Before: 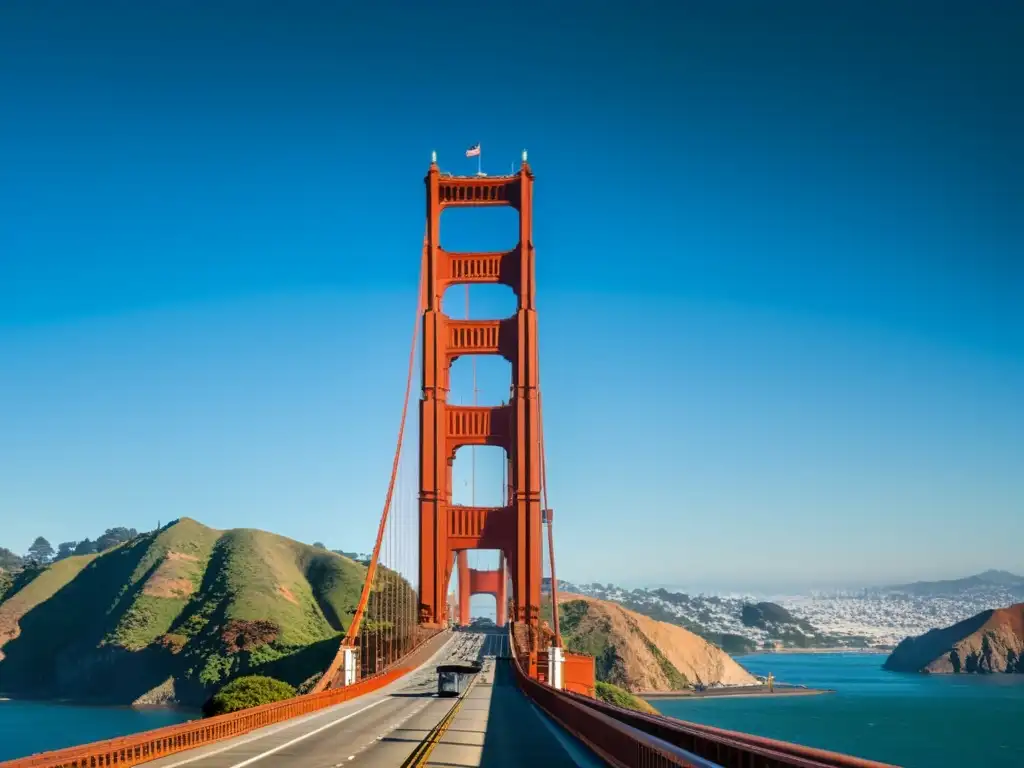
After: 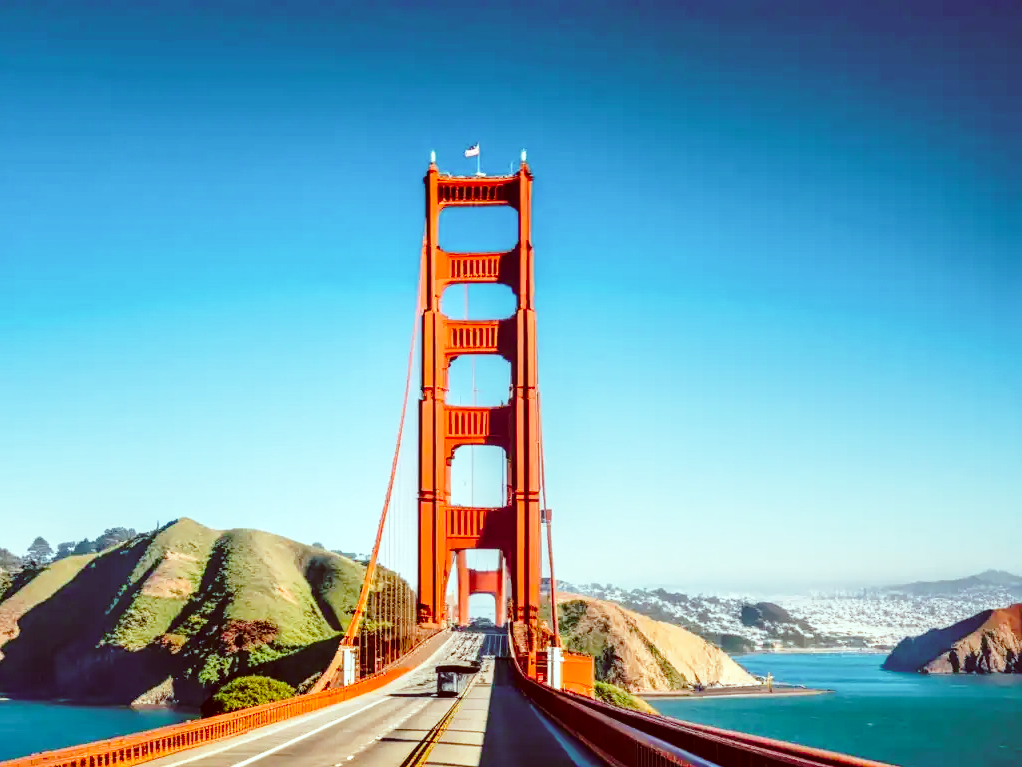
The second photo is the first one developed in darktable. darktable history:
local contrast: detail 130%
color correction: highlights a* -7, highlights b* -0.161, shadows a* 20.64, shadows b* 11.78
crop: left 0.138%
base curve: curves: ch0 [(0, 0) (0.032, 0.037) (0.105, 0.228) (0.435, 0.76) (0.856, 0.983) (1, 1)], preserve colors none
